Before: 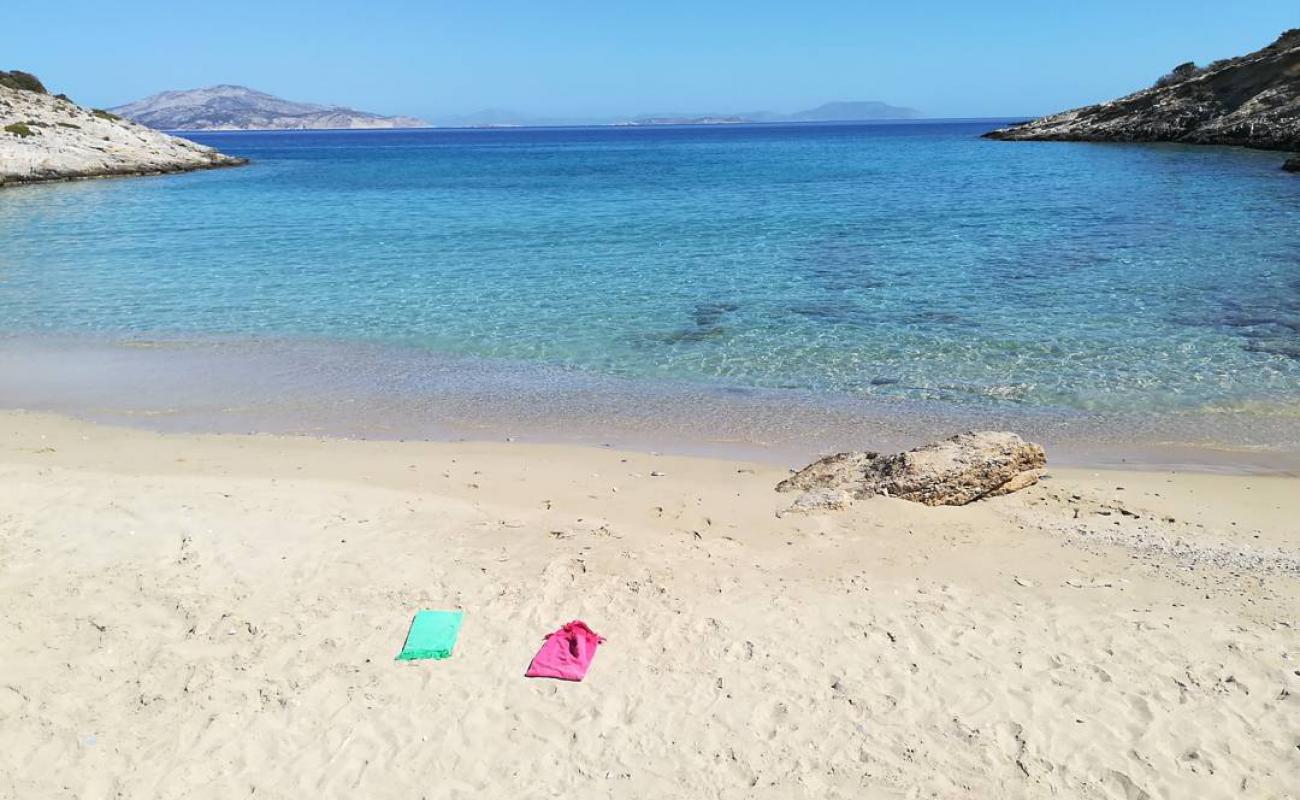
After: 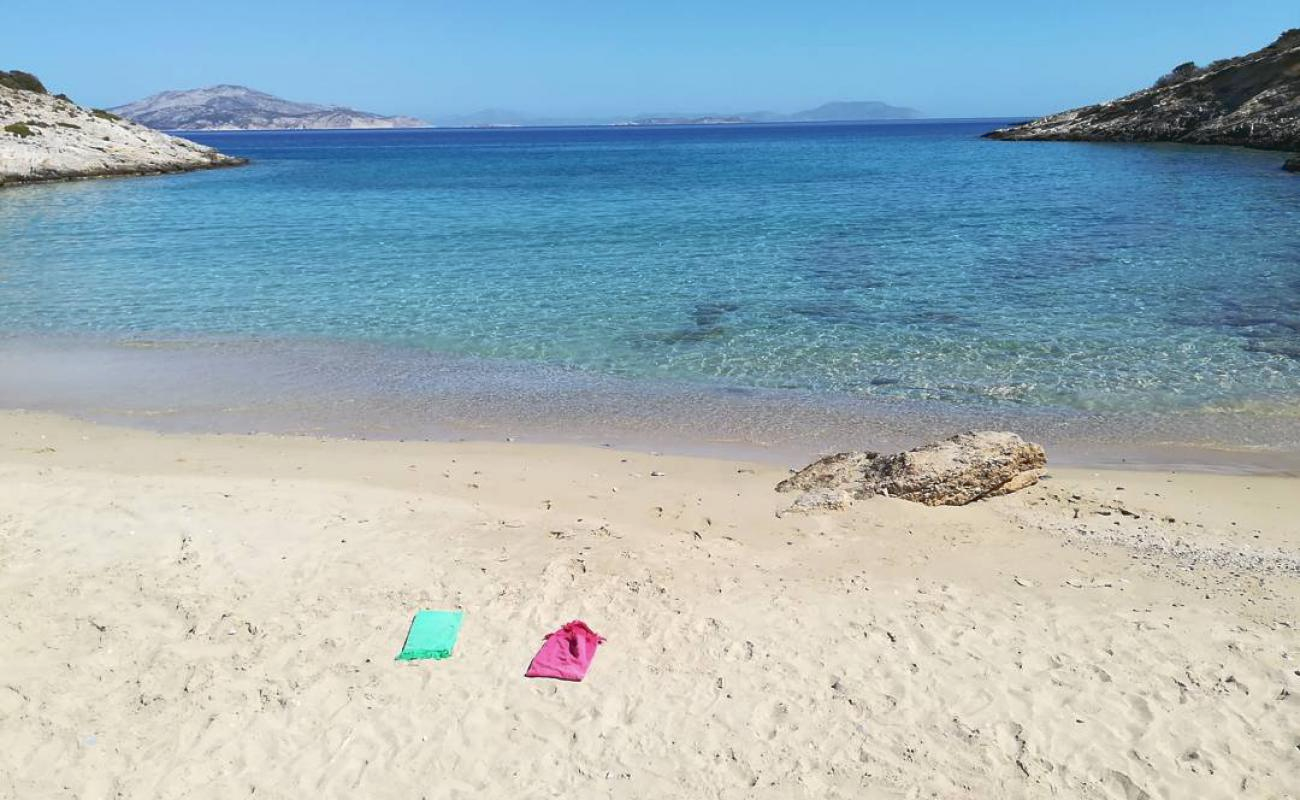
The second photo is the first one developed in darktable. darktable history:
tone curve: curves: ch0 [(0.001, 0.042) (0.128, 0.16) (0.452, 0.42) (0.603, 0.566) (0.754, 0.733) (1, 1)]; ch1 [(0, 0) (0.325, 0.327) (0.412, 0.441) (0.473, 0.466) (0.5, 0.499) (0.549, 0.558) (0.617, 0.625) (0.713, 0.7) (1, 1)]; ch2 [(0, 0) (0.386, 0.397) (0.445, 0.47) (0.505, 0.498) (0.529, 0.524) (0.574, 0.569) (0.652, 0.641) (1, 1)], color space Lab, linked channels, preserve colors none
